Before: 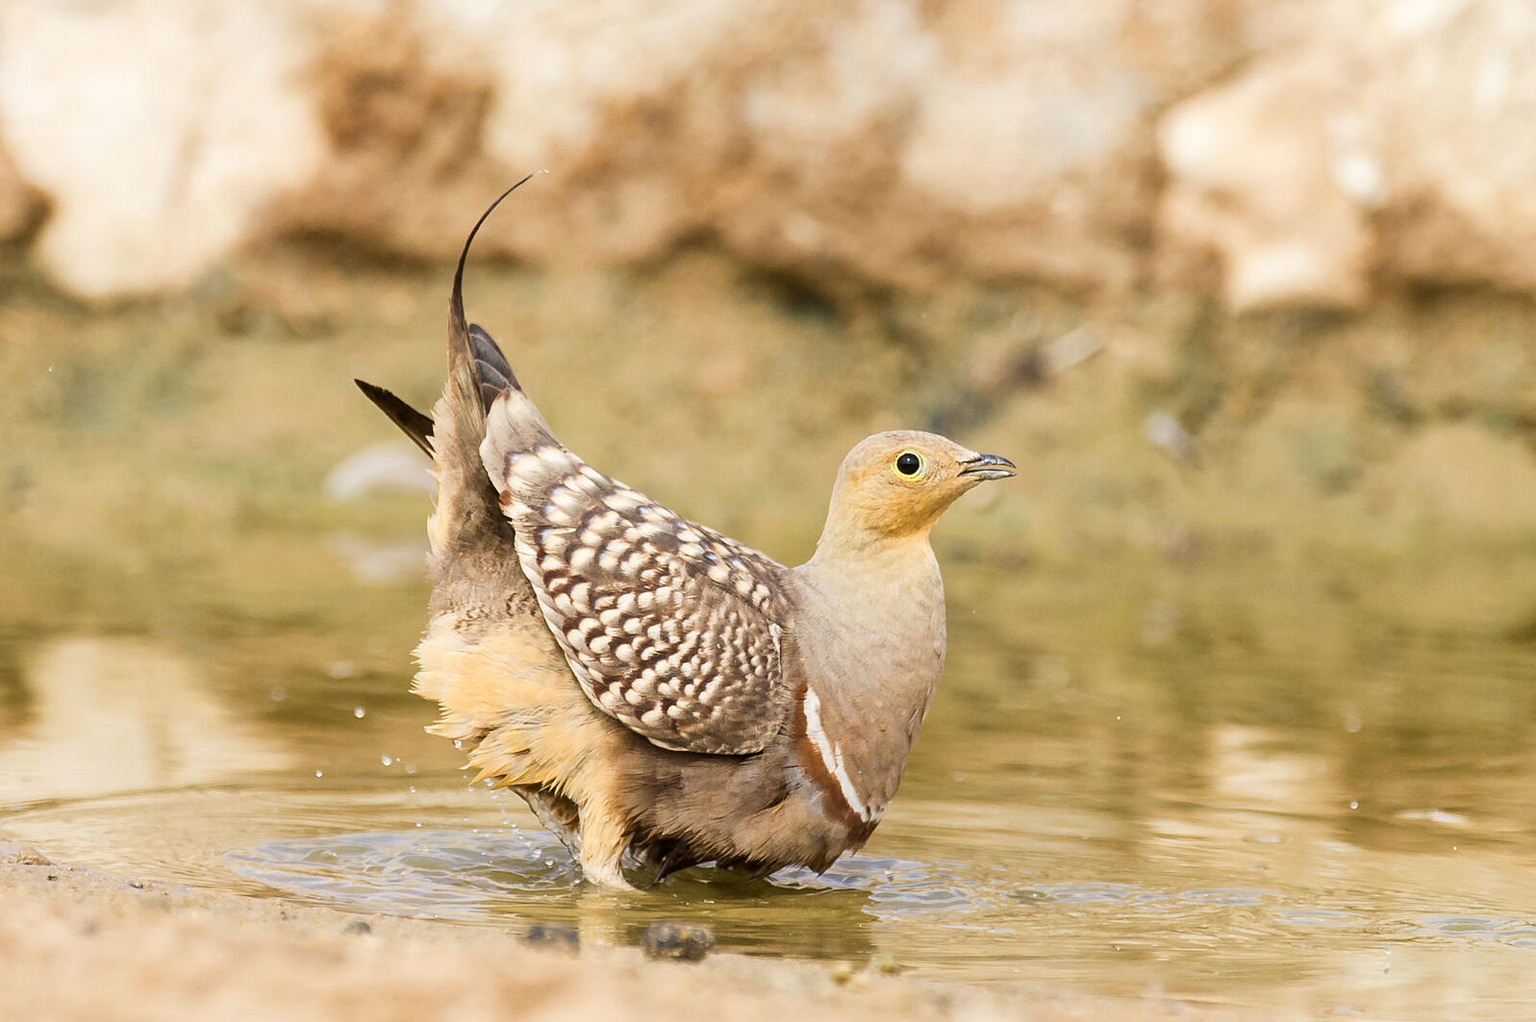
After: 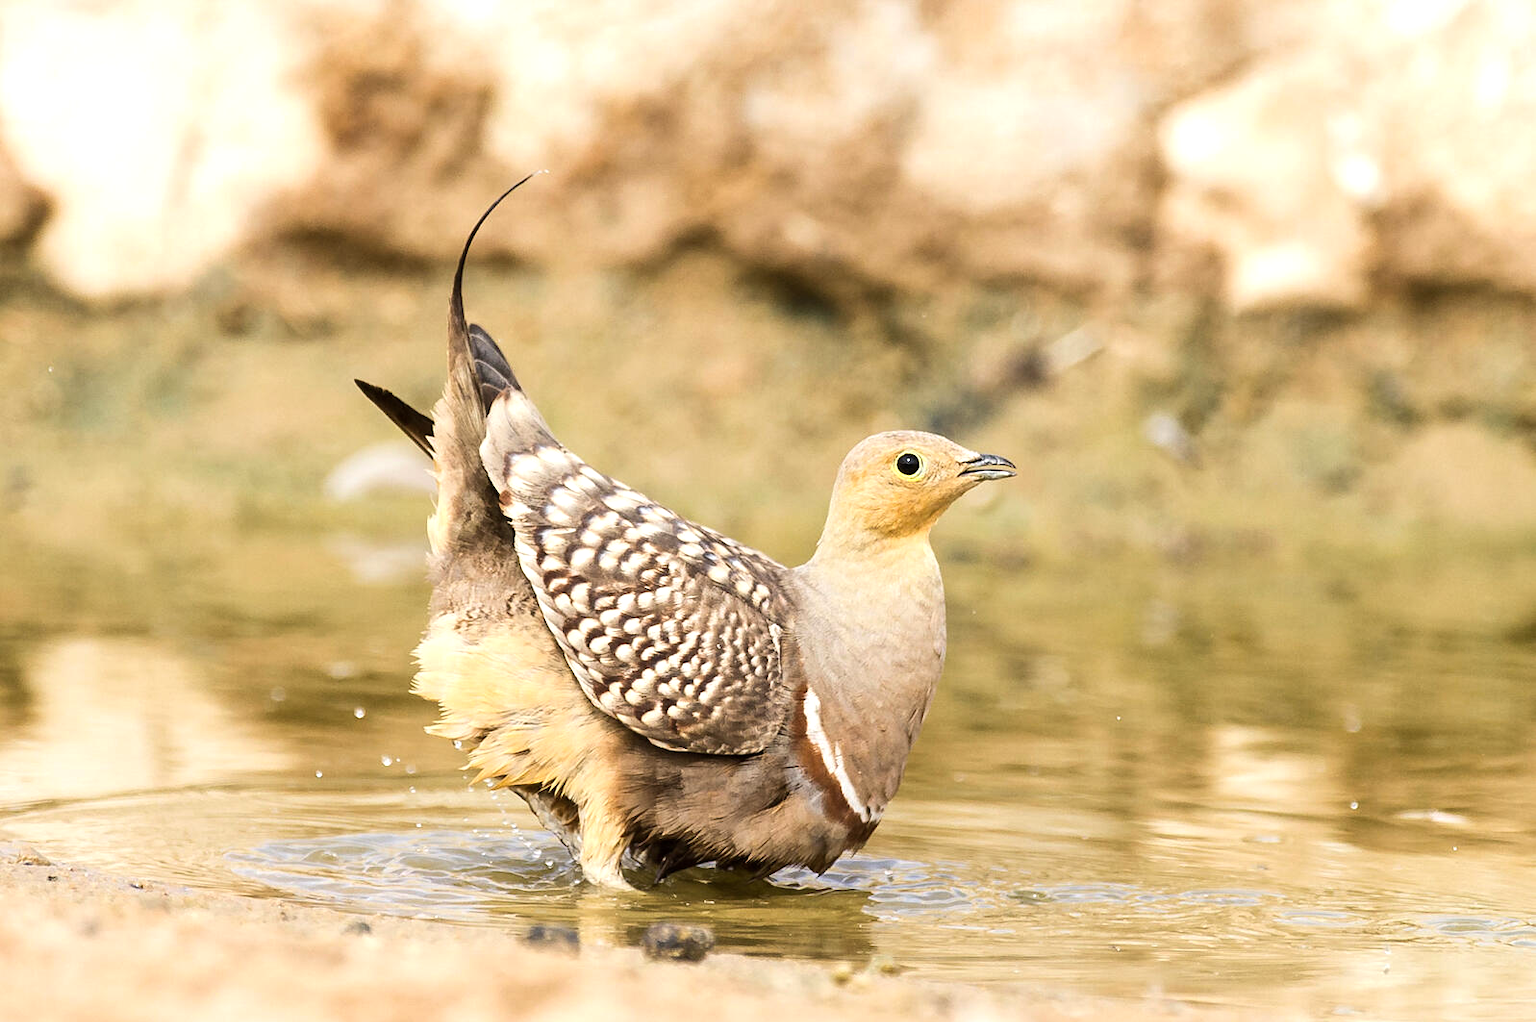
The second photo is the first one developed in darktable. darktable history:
tone equalizer: -8 EV -0.441 EV, -7 EV -0.374 EV, -6 EV -0.318 EV, -5 EV -0.201 EV, -3 EV 0.245 EV, -2 EV 0.349 EV, -1 EV 0.393 EV, +0 EV 0.426 EV, edges refinement/feathering 500, mask exposure compensation -1.57 EV, preserve details no
